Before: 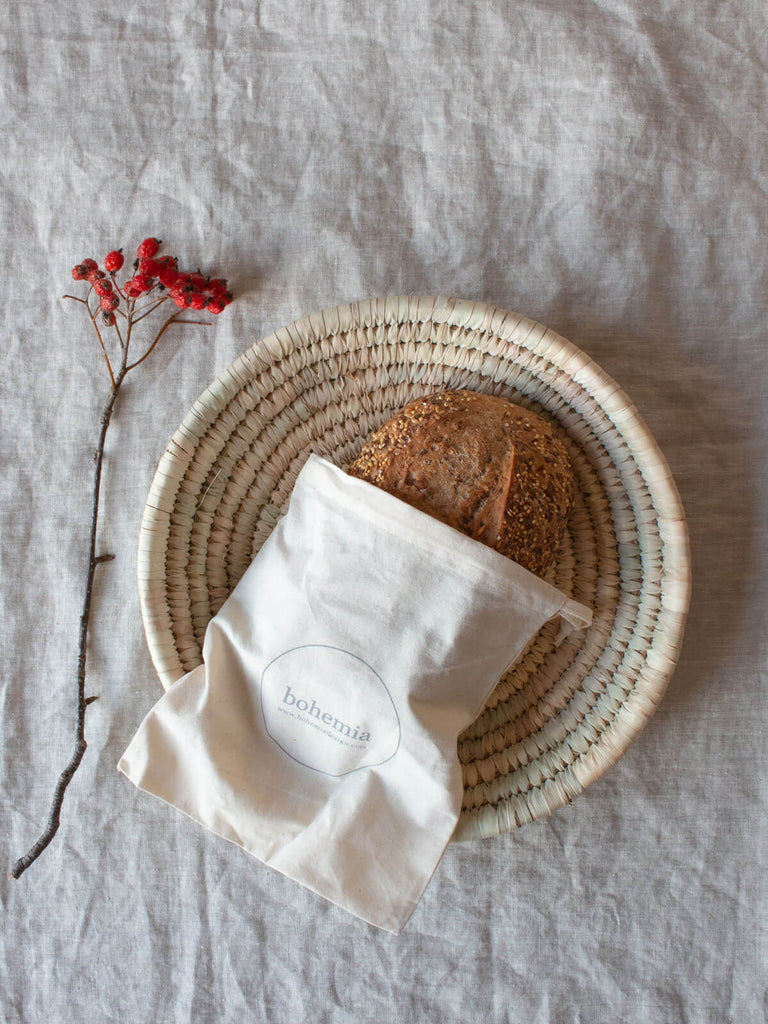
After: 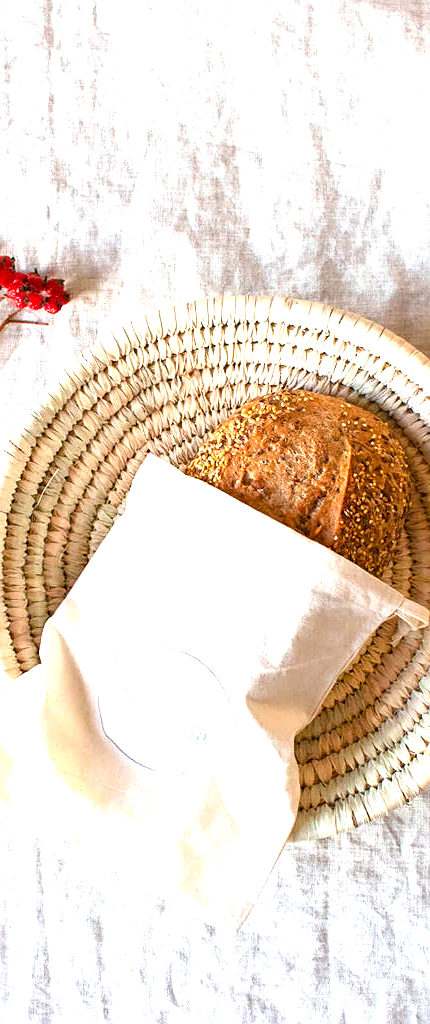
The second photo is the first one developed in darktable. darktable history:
sharpen: on, module defaults
crop: left 21.335%, right 22.258%
color balance rgb: global offset › luminance -0.246%, linear chroma grading › global chroma 14.69%, perceptual saturation grading › global saturation 0.843%, perceptual brilliance grading › global brilliance 11.692%
exposure: black level correction 0, exposure 1.199 EV, compensate highlight preservation false
contrast brightness saturation: contrast 0.045, saturation 0.071
